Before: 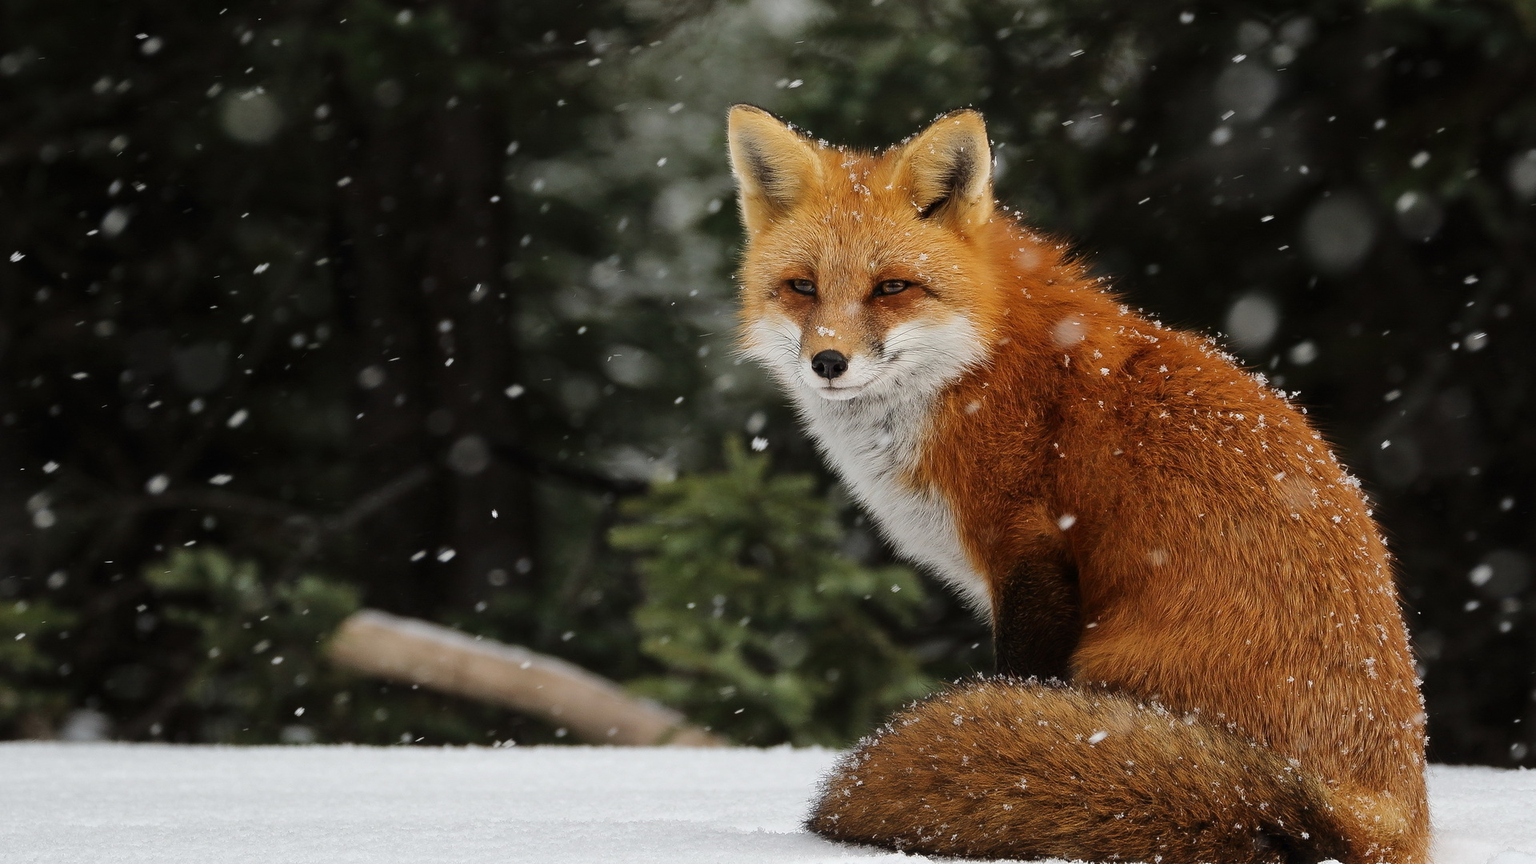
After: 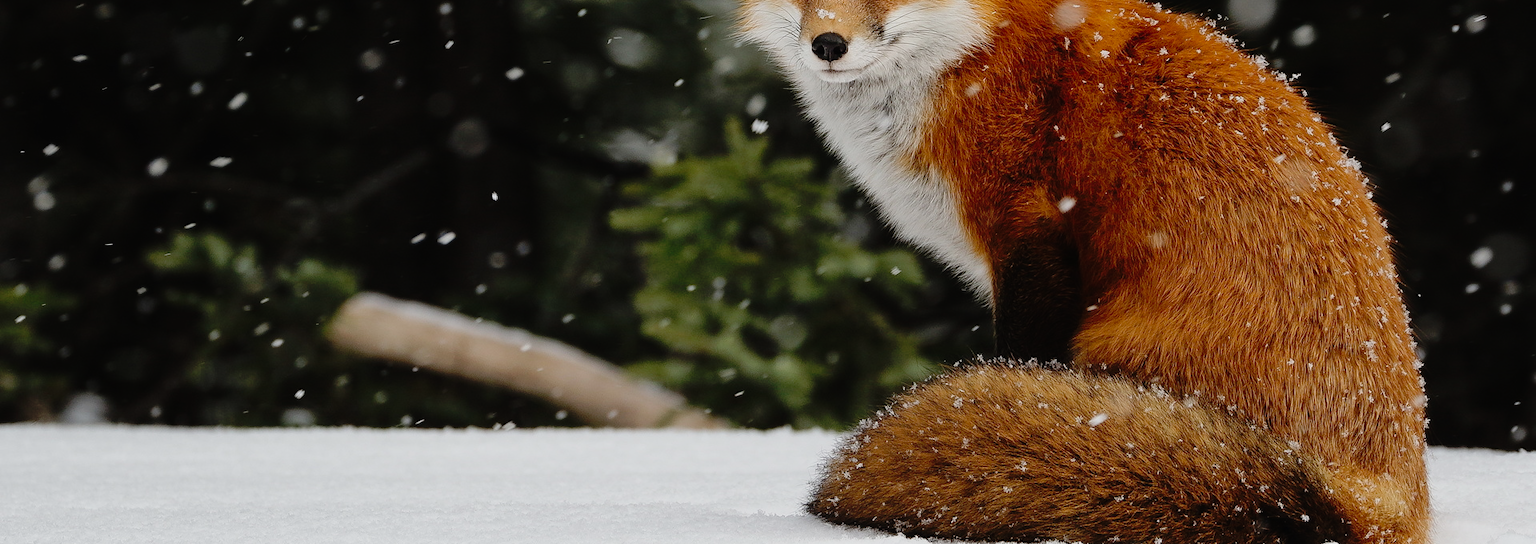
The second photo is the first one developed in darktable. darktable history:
tone curve: curves: ch0 [(0, 0.009) (0.105, 0.054) (0.195, 0.132) (0.289, 0.278) (0.384, 0.391) (0.513, 0.53) (0.66, 0.667) (0.895, 0.863) (1, 0.919)]; ch1 [(0, 0) (0.161, 0.092) (0.35, 0.33) (0.403, 0.395) (0.456, 0.469) (0.502, 0.499) (0.519, 0.514) (0.576, 0.584) (0.642, 0.658) (0.701, 0.742) (1, 0.942)]; ch2 [(0, 0) (0.371, 0.362) (0.437, 0.437) (0.501, 0.5) (0.53, 0.528) (0.569, 0.564) (0.619, 0.58) (0.883, 0.752) (1, 0.929)], preserve colors none
crop and rotate: top 36.874%
